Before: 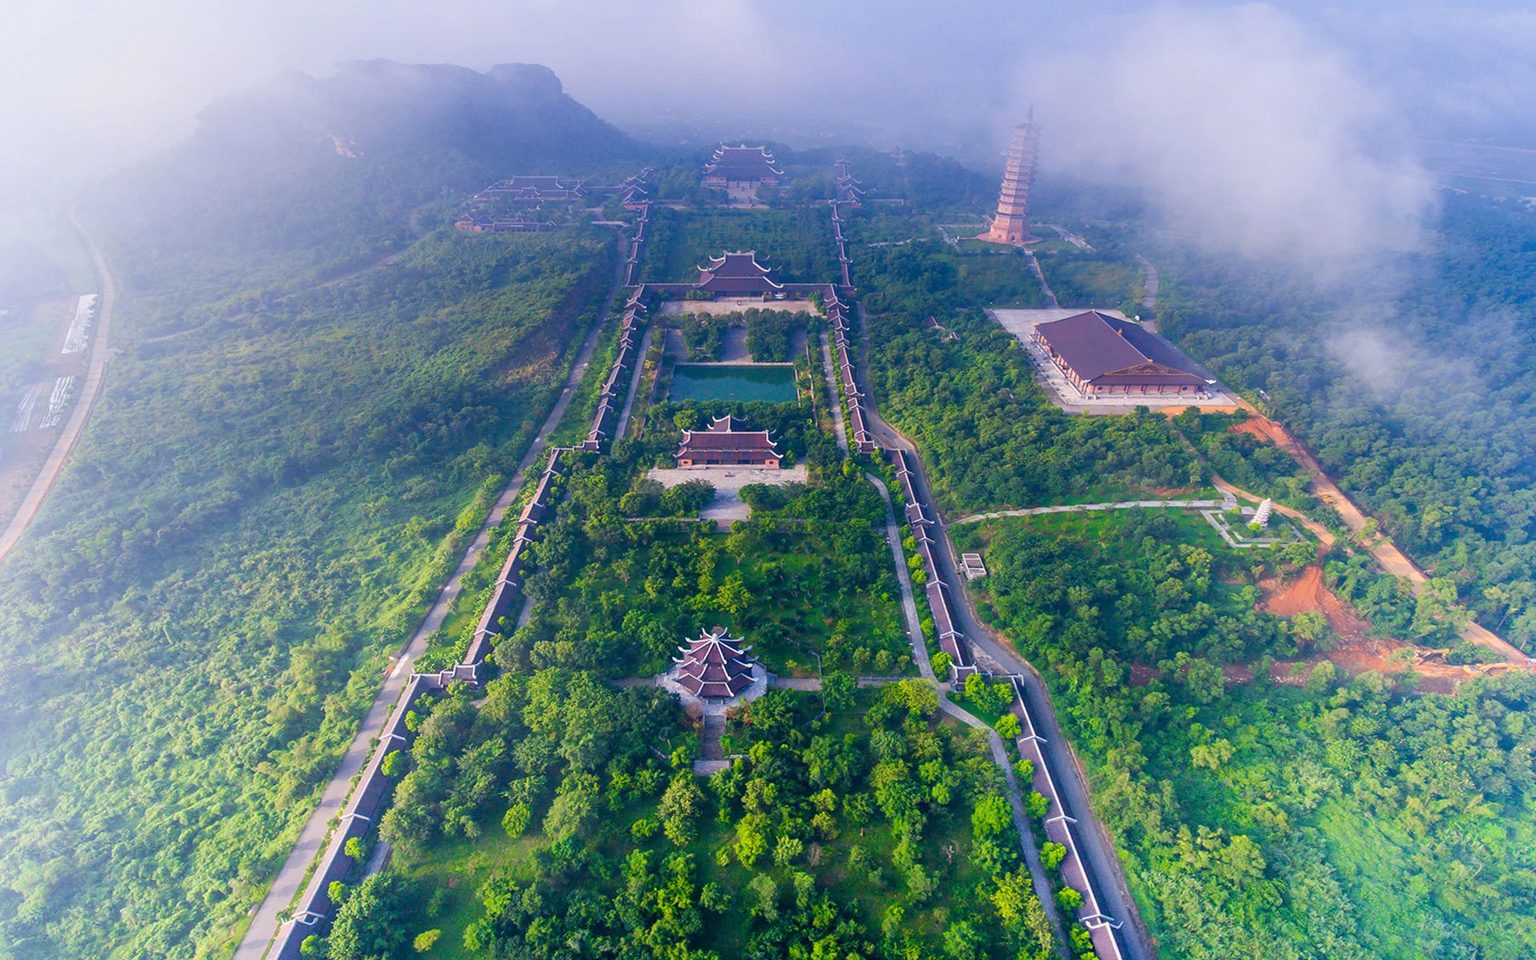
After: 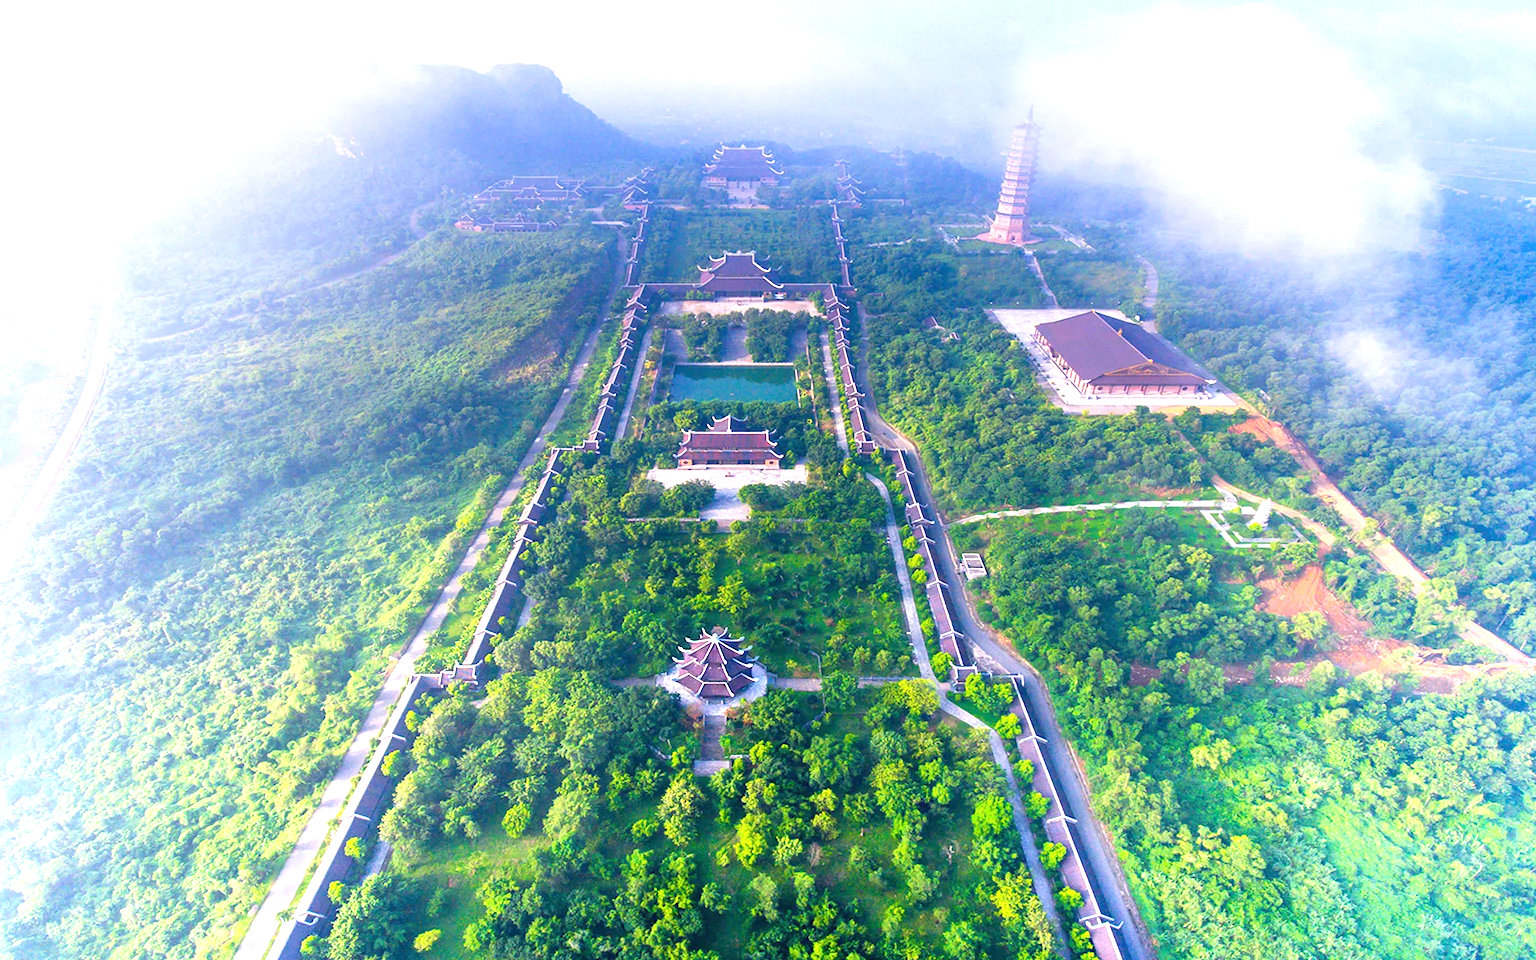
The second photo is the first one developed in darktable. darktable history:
exposure: black level correction 0, exposure 1.126 EV, compensate highlight preservation false
